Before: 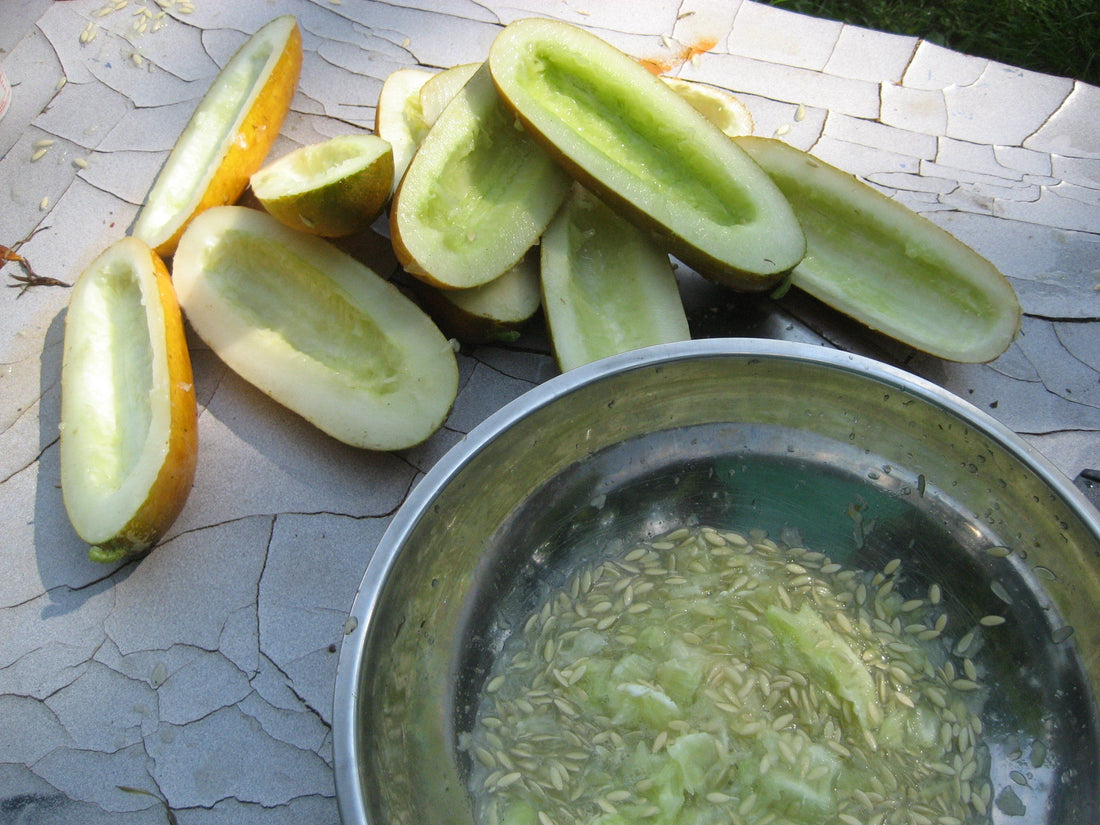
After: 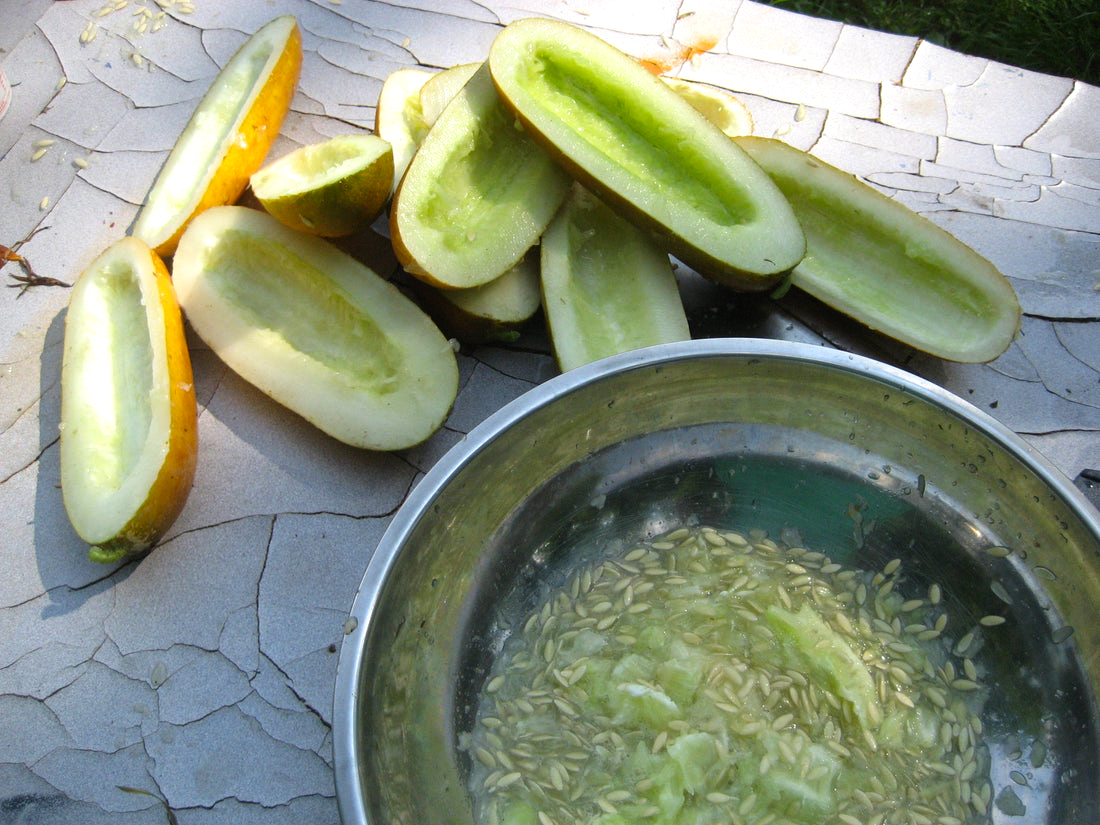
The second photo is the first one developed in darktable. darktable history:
color balance: contrast 8.5%, output saturation 105%
